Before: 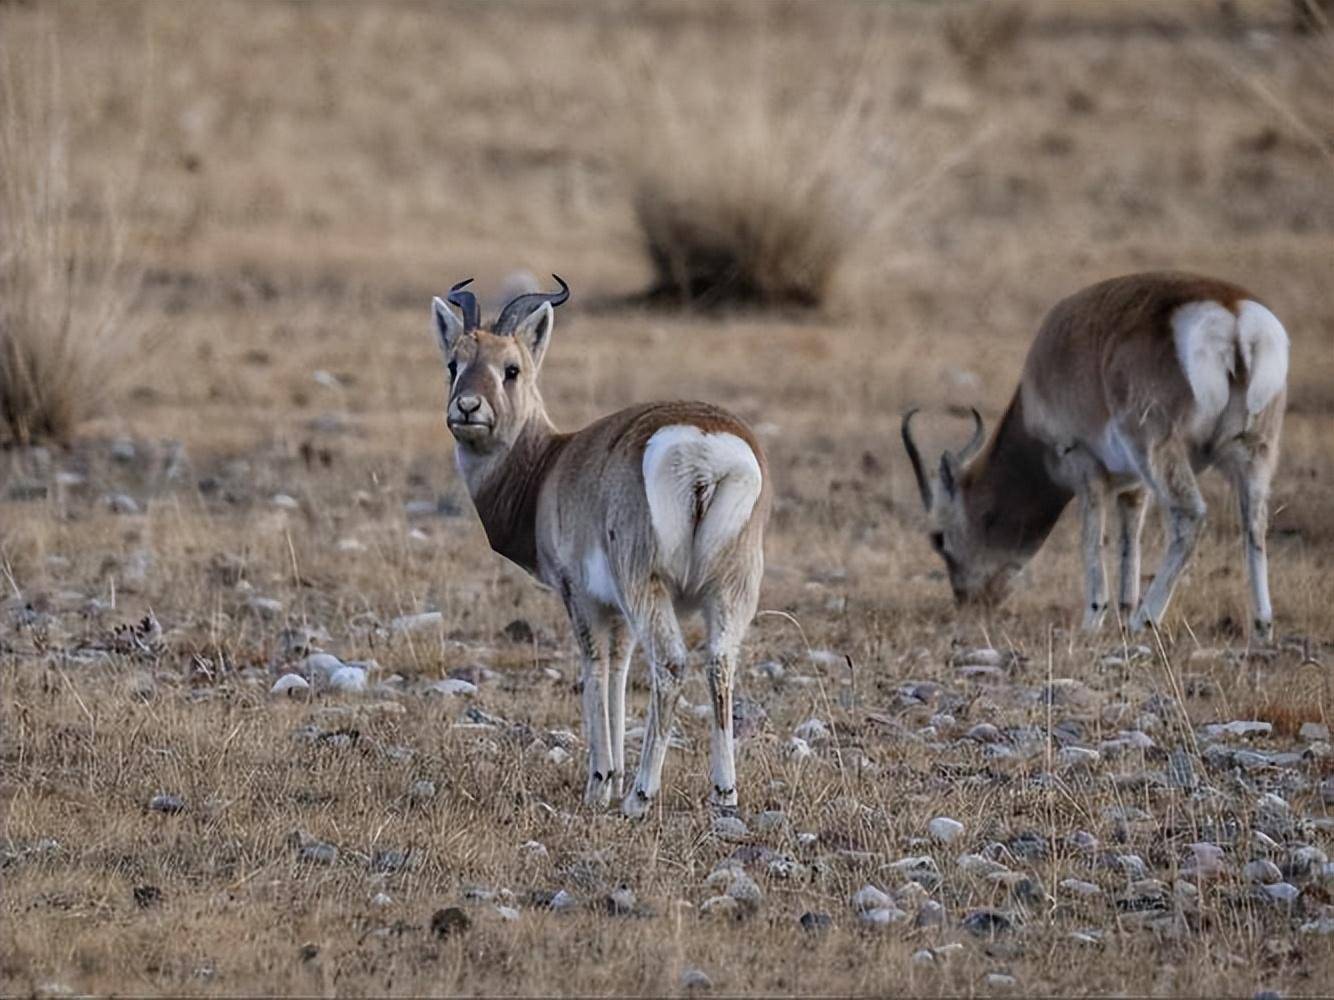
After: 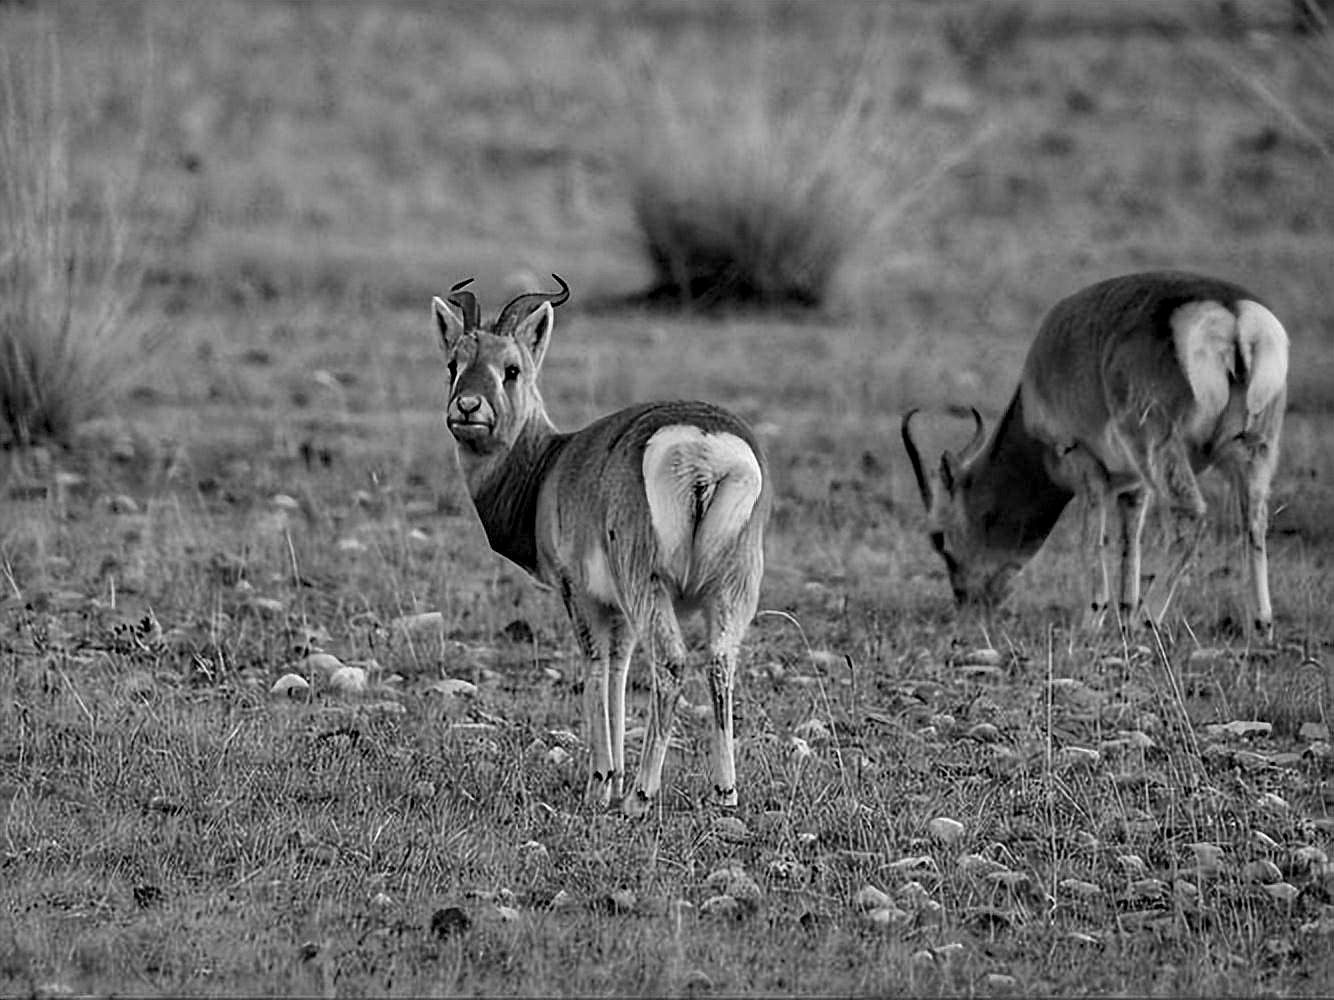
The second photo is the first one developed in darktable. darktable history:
sharpen: radius 2.132, amount 0.384, threshold 0.02
haze removal: compatibility mode true, adaptive false
contrast equalizer: octaves 7, y [[0.6 ×6], [0.55 ×6], [0 ×6], [0 ×6], [0 ×6]], mix 0.272
color calibration: output gray [0.31, 0.36, 0.33, 0], illuminant same as pipeline (D50), adaptation XYZ, x 0.346, y 0.357, temperature 5009.09 K
